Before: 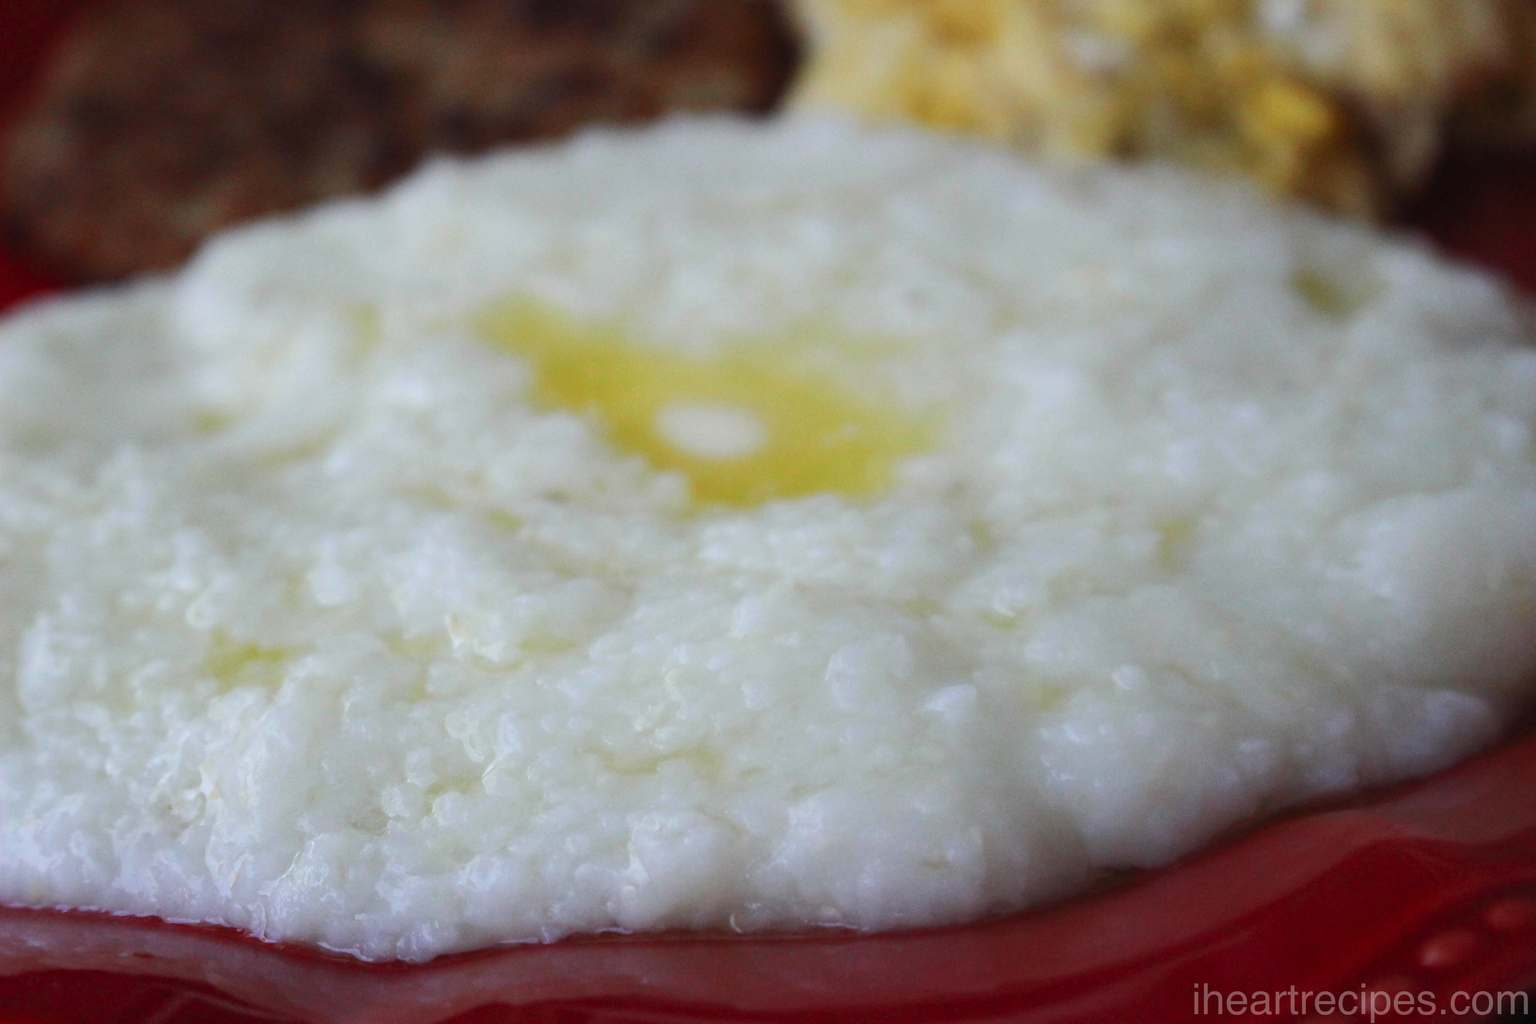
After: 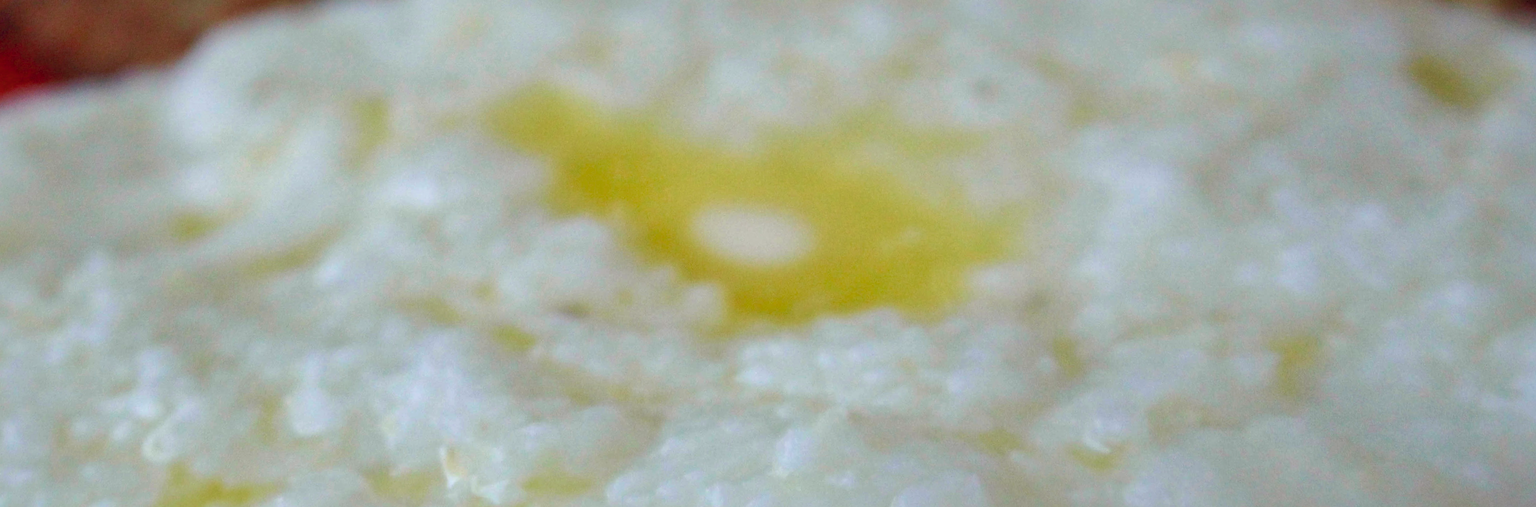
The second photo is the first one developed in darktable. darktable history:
crop: left 7.036%, top 18.398%, right 14.379%, bottom 40.043%
rotate and perspective: rotation 0.128°, lens shift (vertical) -0.181, lens shift (horizontal) -0.044, shear 0.001, automatic cropping off
shadows and highlights: on, module defaults
haze removal: on, module defaults
color balance rgb: perceptual saturation grading › global saturation 3.7%, global vibrance 5.56%, contrast 3.24%
velvia: strength 36.57%
